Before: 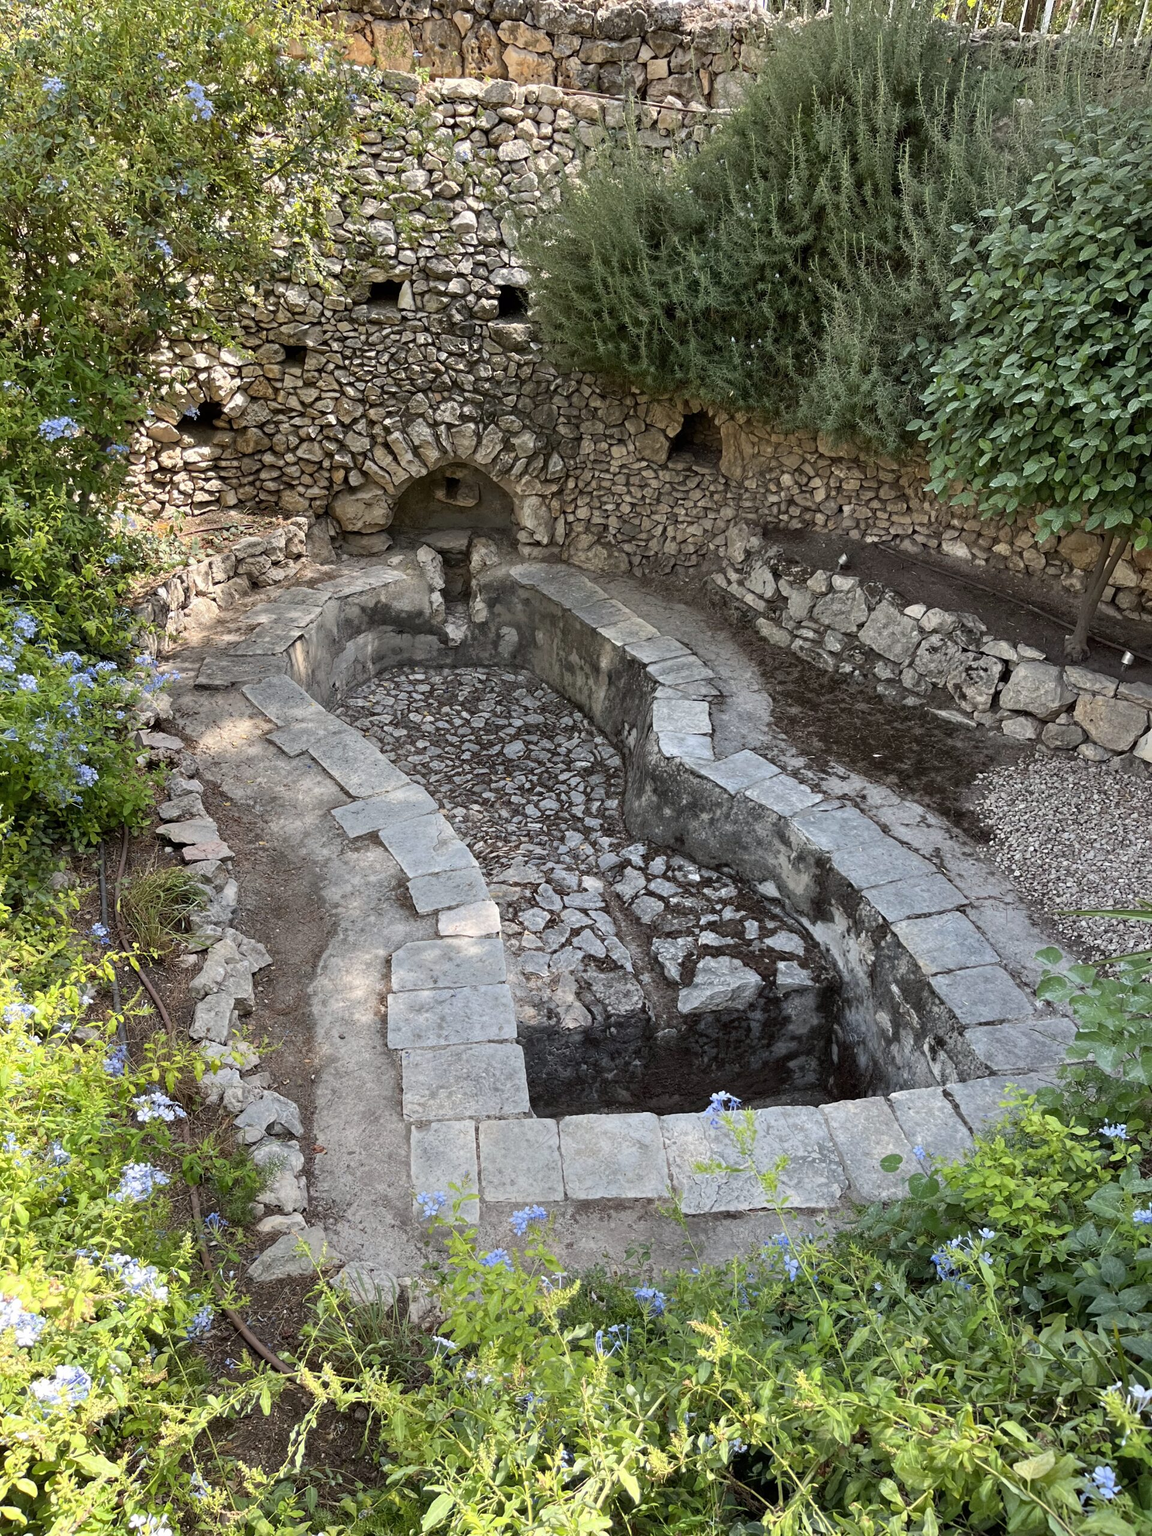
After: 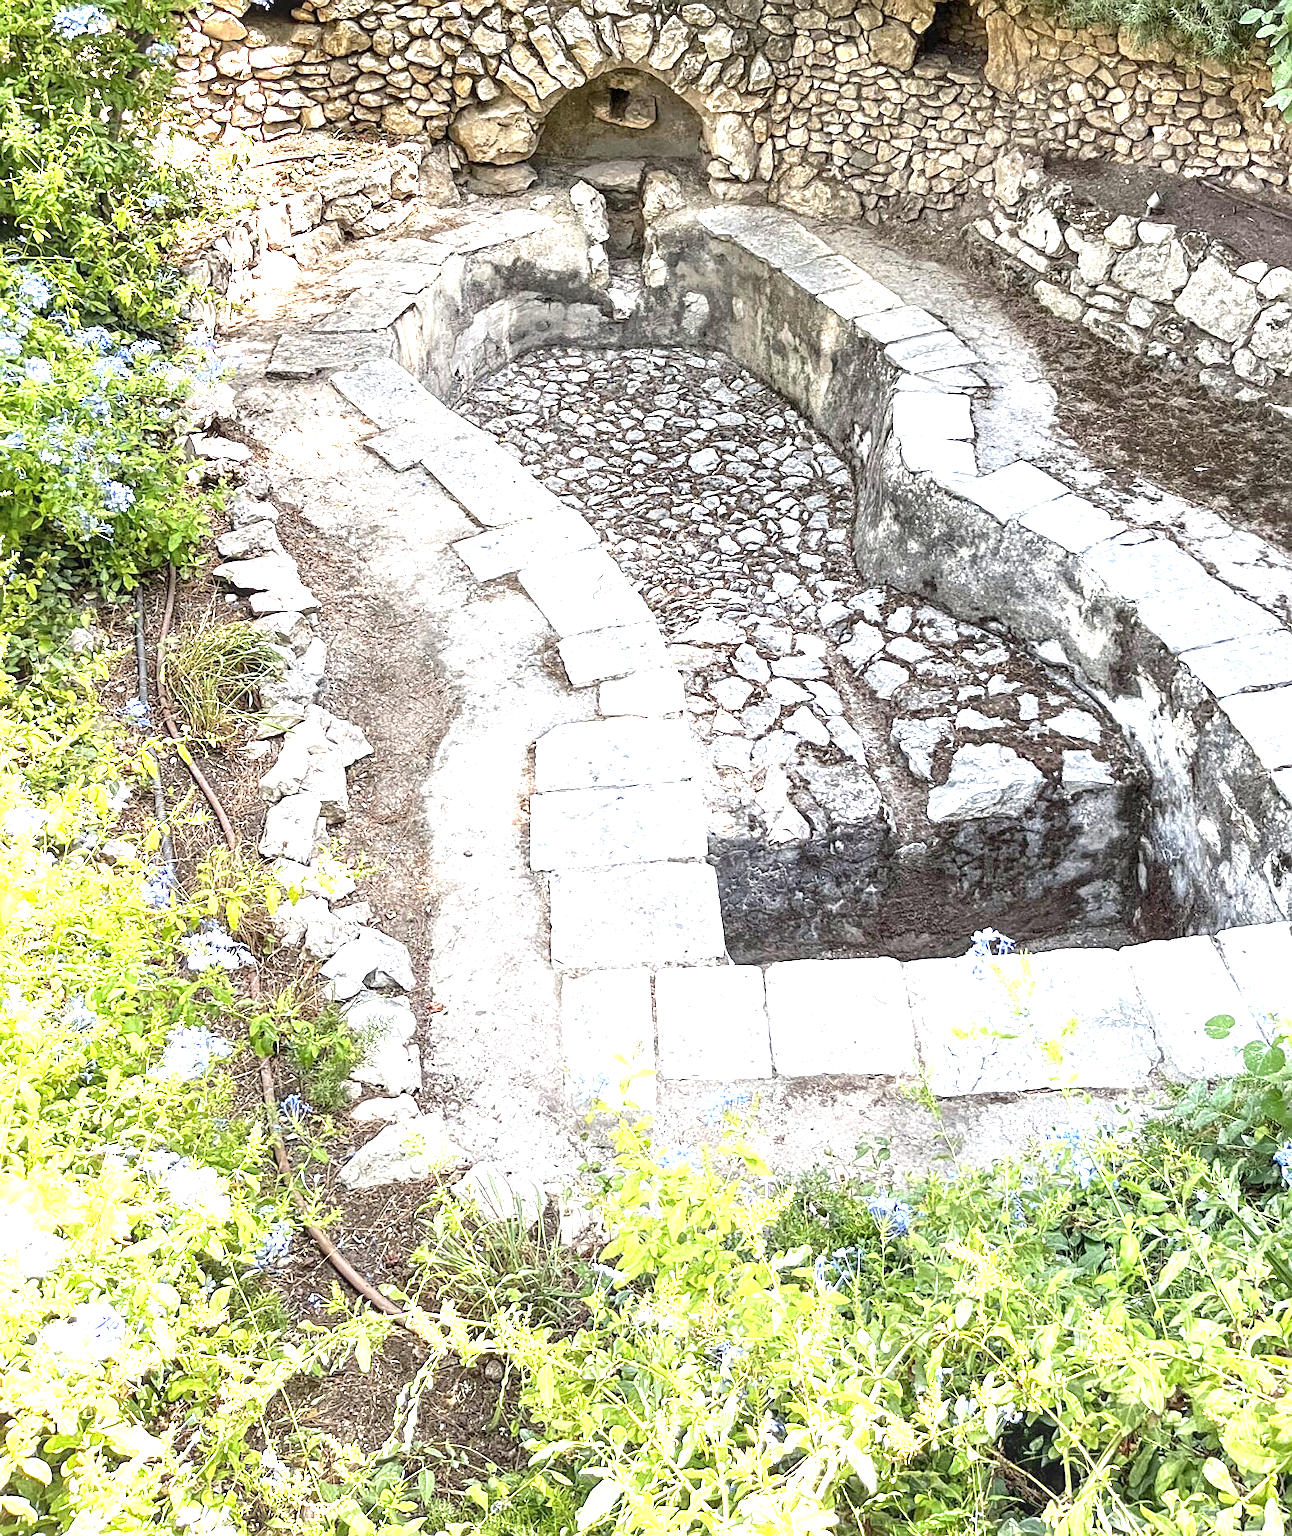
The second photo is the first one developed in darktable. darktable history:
local contrast: on, module defaults
exposure: black level correction 0, exposure 1.889 EV, compensate highlight preservation false
crop: top 26.875%, right 17.989%
sharpen: on, module defaults
